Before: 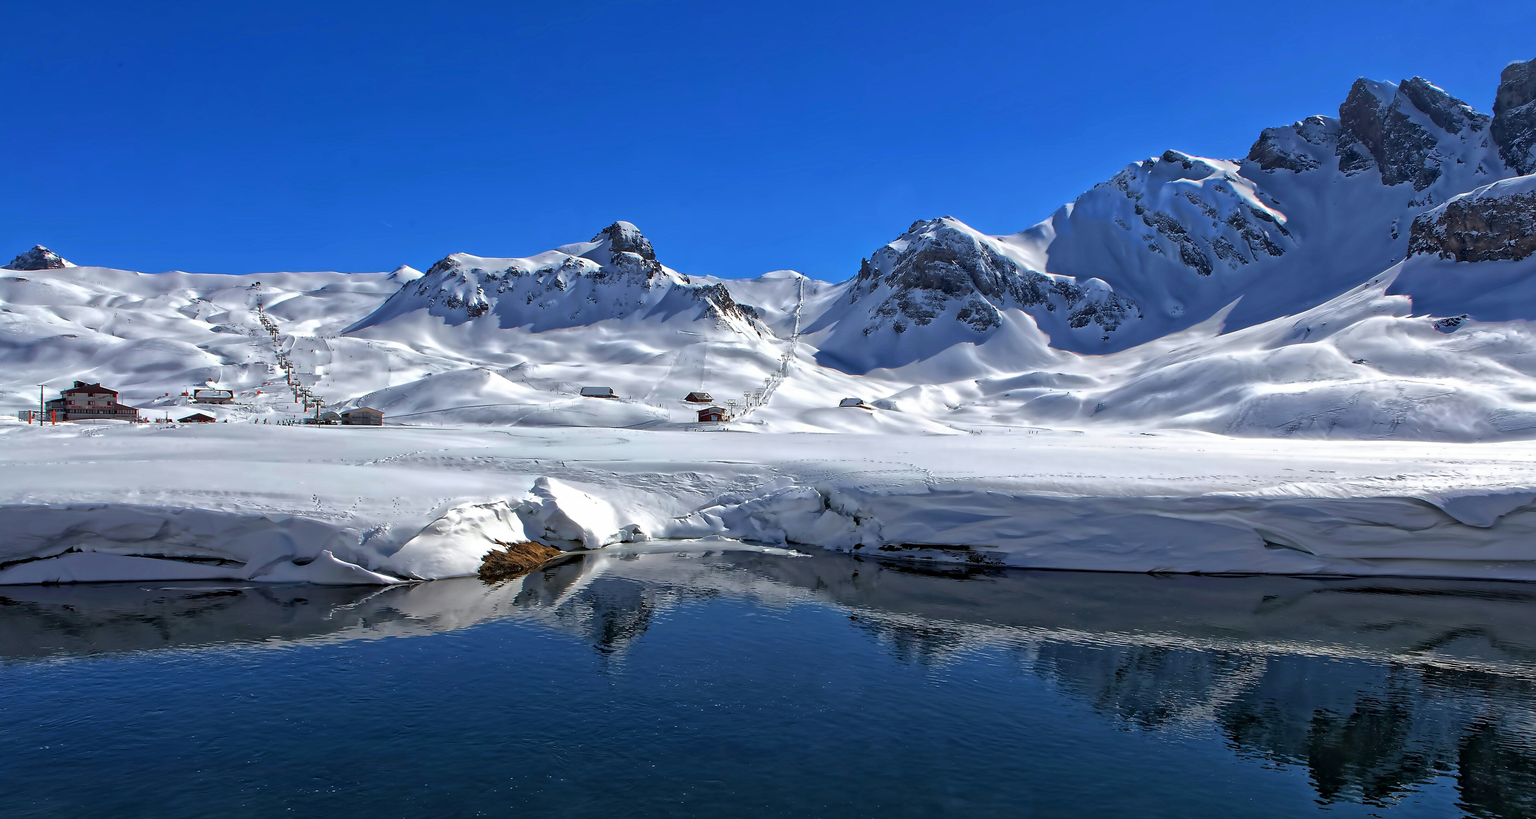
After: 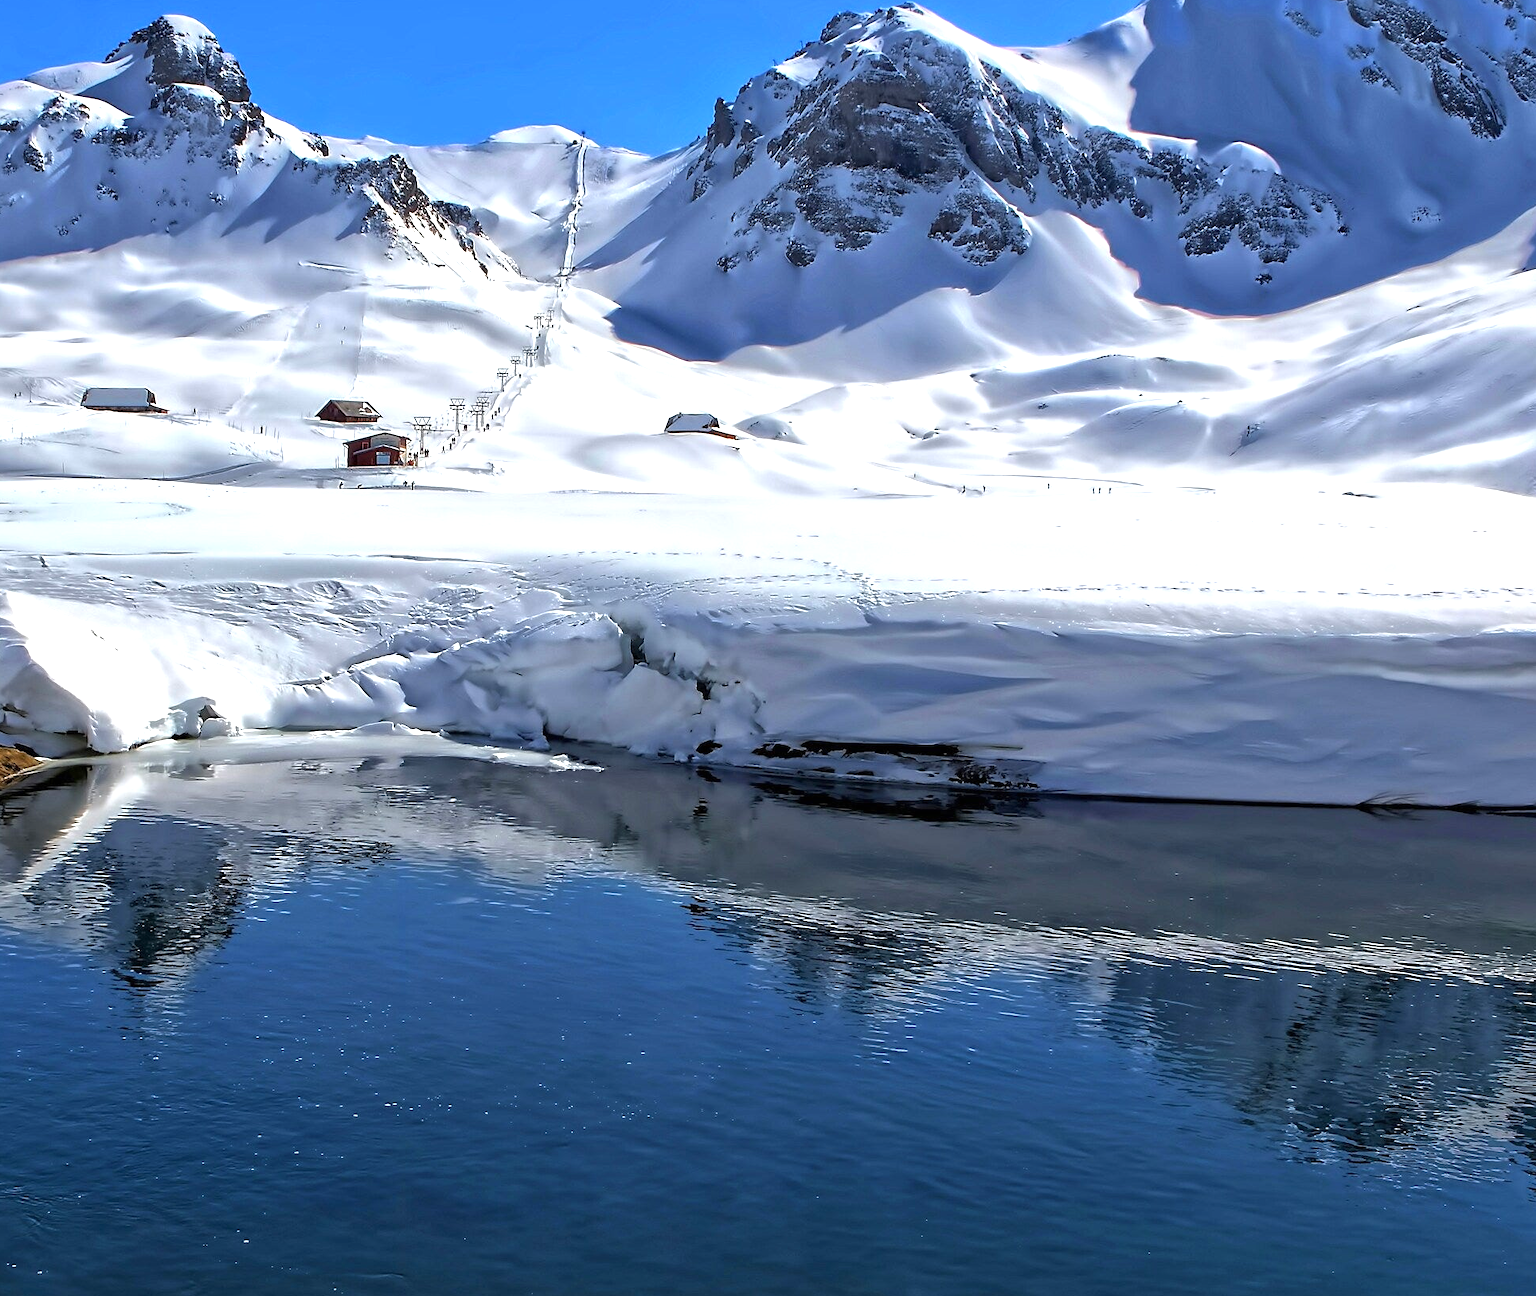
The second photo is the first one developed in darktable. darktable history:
exposure: black level correction 0, exposure 0.7 EV, compensate exposure bias true, compensate highlight preservation false
crop: left 35.432%, top 26.233%, right 20.145%, bottom 3.432%
